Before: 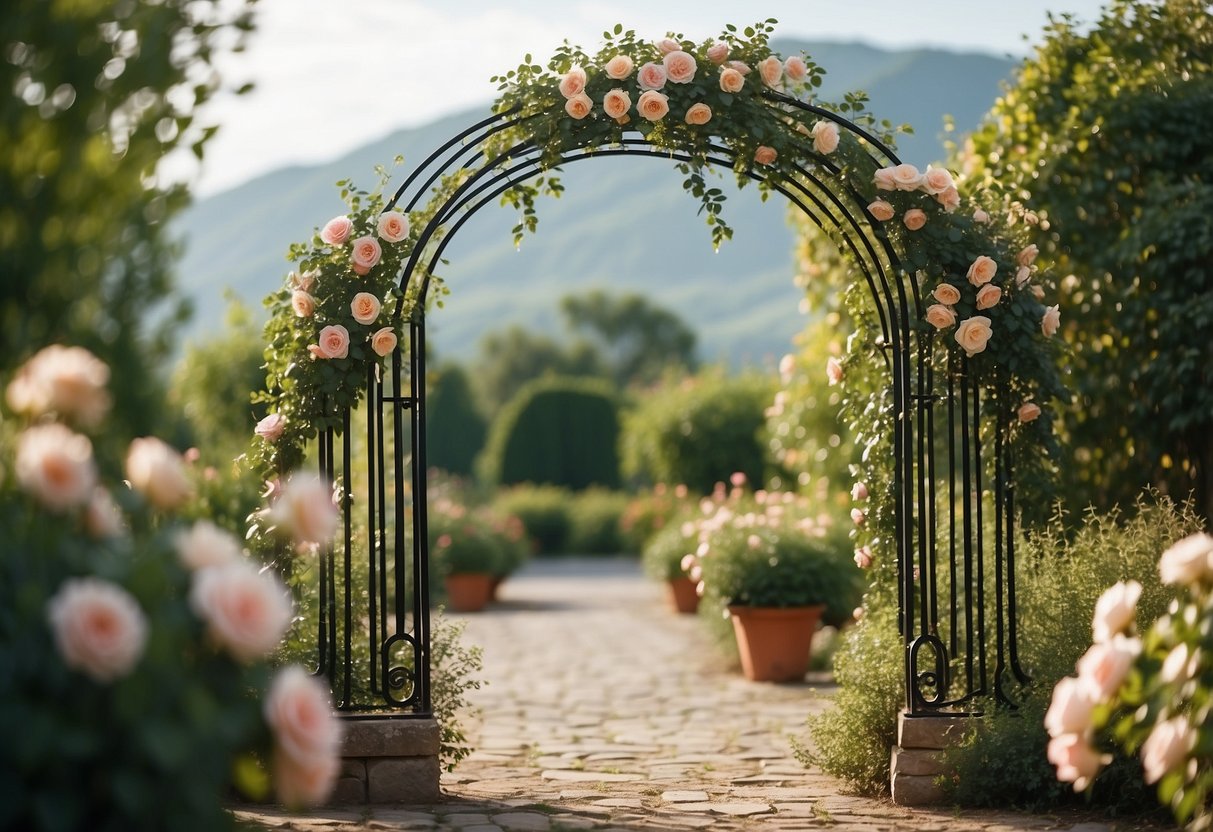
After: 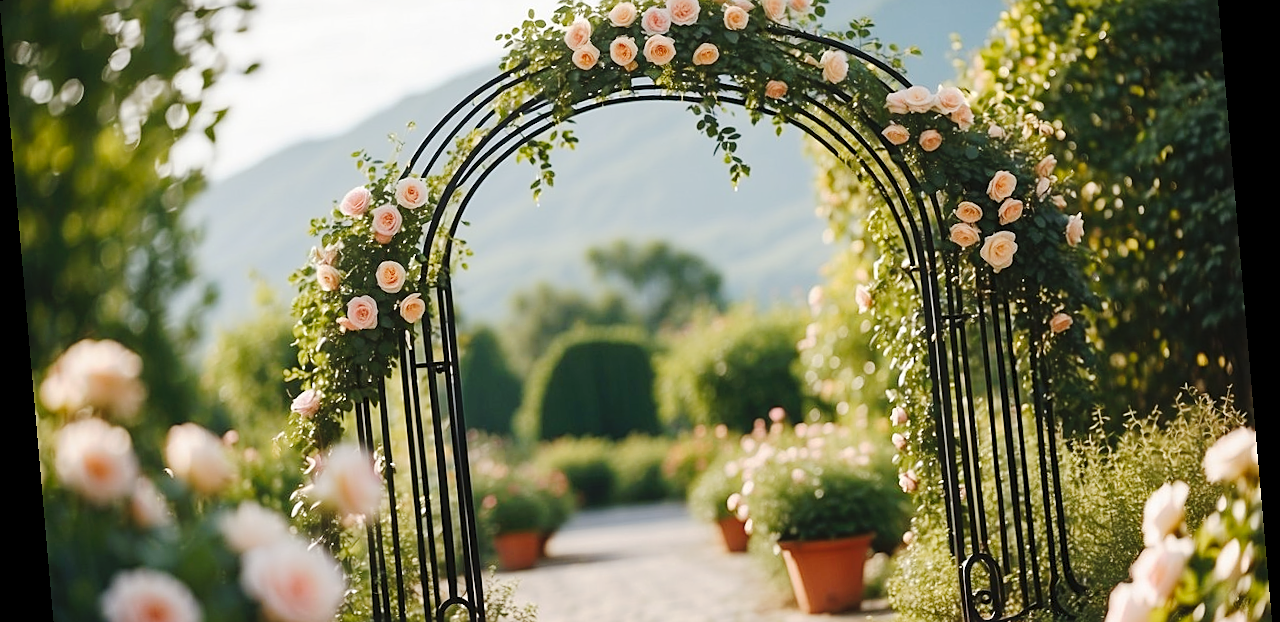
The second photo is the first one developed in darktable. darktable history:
tone curve: curves: ch0 [(0, 0) (0.003, 0.039) (0.011, 0.041) (0.025, 0.048) (0.044, 0.065) (0.069, 0.084) (0.1, 0.104) (0.136, 0.137) (0.177, 0.19) (0.224, 0.245) (0.277, 0.32) (0.335, 0.409) (0.399, 0.496) (0.468, 0.58) (0.543, 0.656) (0.623, 0.733) (0.709, 0.796) (0.801, 0.852) (0.898, 0.93) (1, 1)], preserve colors none
rotate and perspective: rotation -4.98°, automatic cropping off
sharpen: on, module defaults
crop: top 11.166%, bottom 22.168%
